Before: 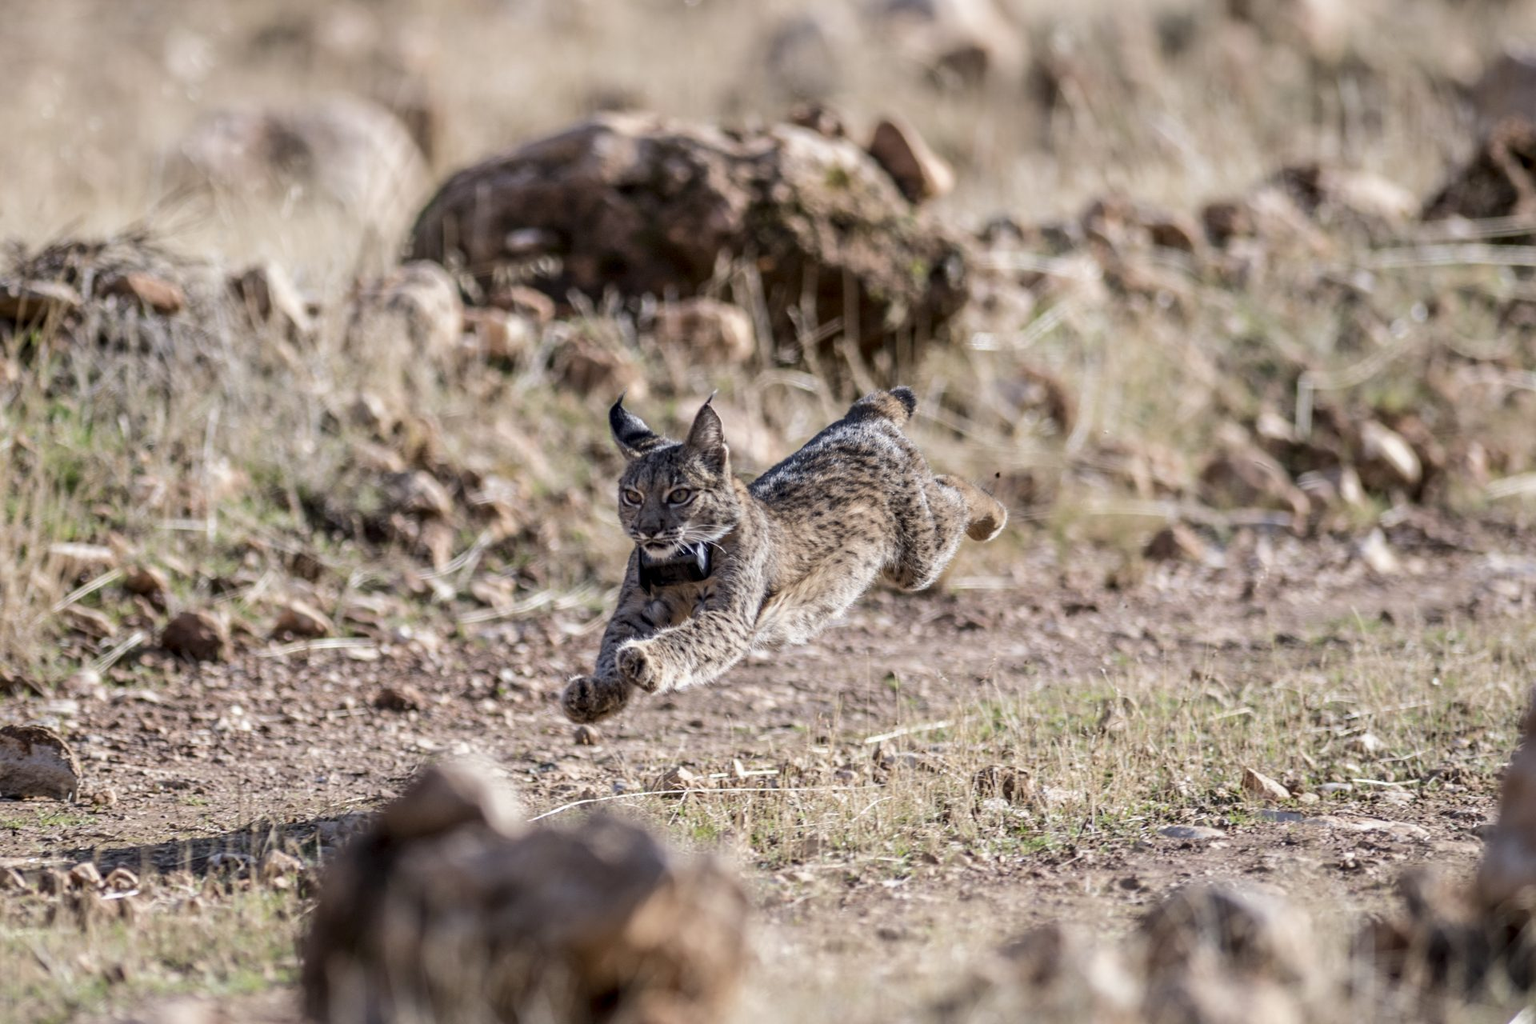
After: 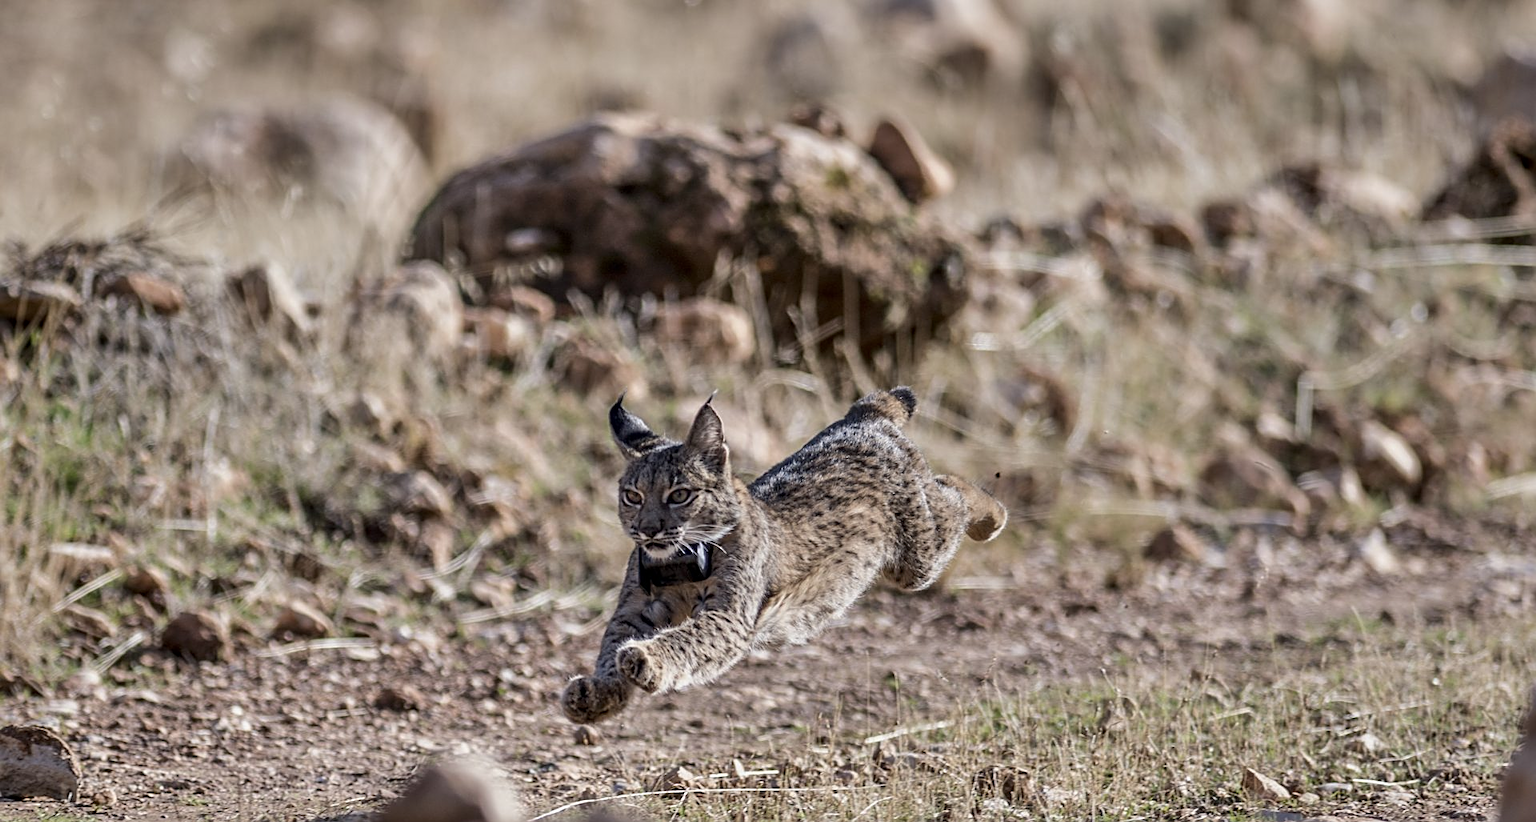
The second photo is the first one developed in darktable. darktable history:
sharpen: on, module defaults
contrast brightness saturation: saturation -0.05
crop: bottom 19.644%
shadows and highlights: white point adjustment -3.64, highlights -63.34, highlights color adjustment 42%, soften with gaussian
